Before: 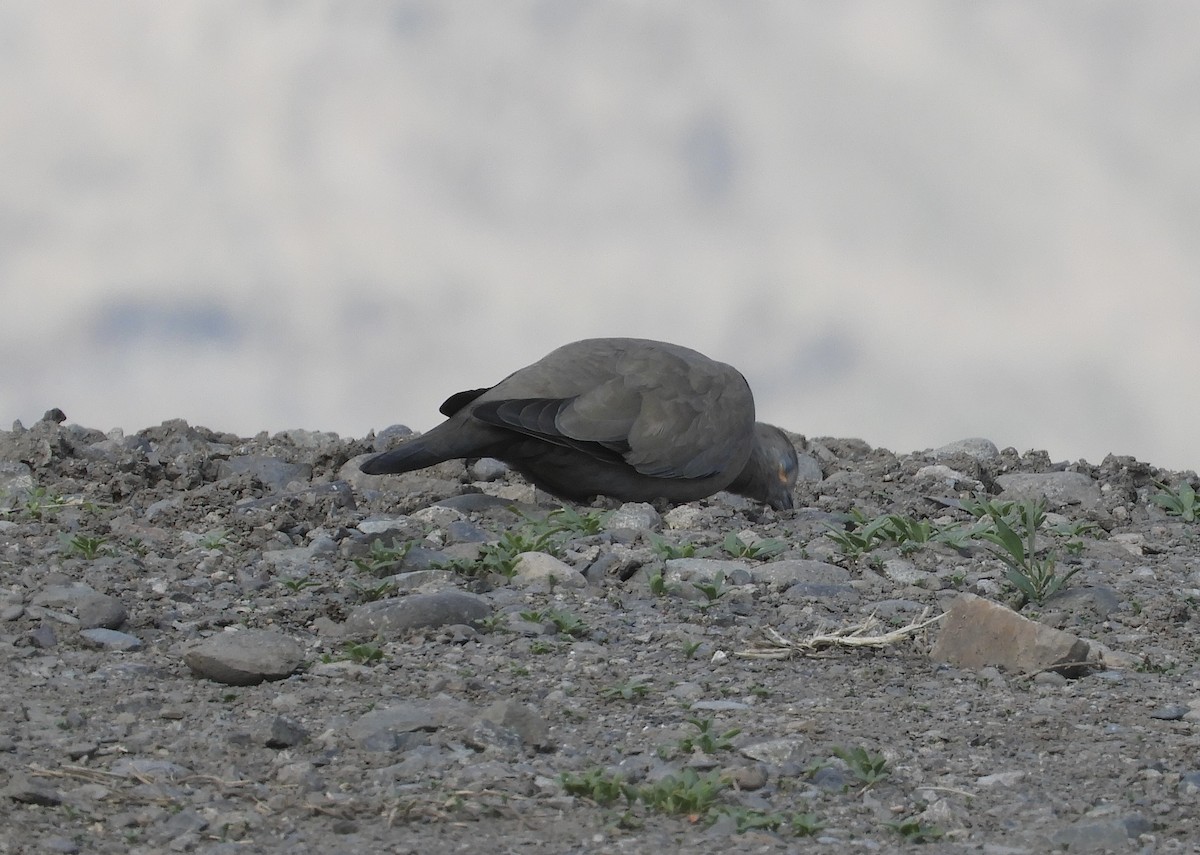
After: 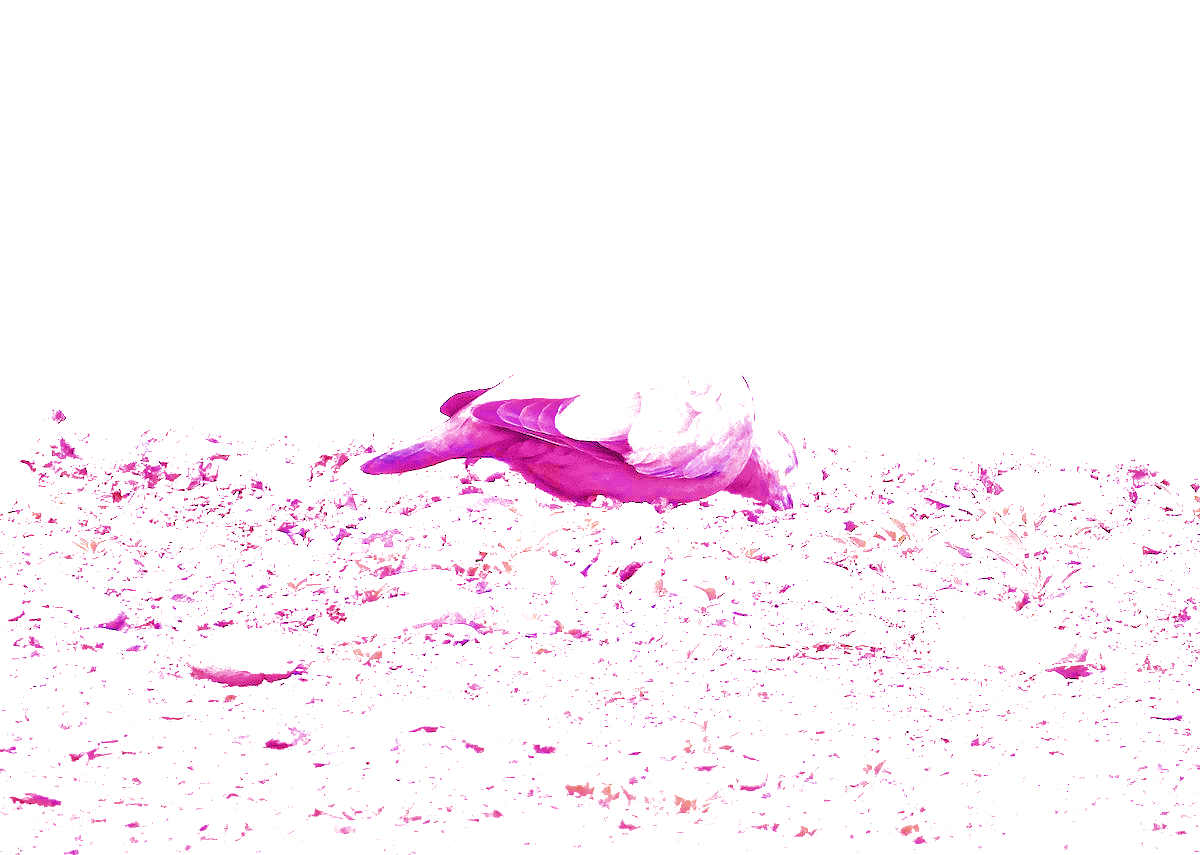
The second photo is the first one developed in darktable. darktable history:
local contrast: detail 150%
color calibration: x 0.372, y 0.386, temperature 4283.97 K
exposure: black level correction 0, exposure 1.388 EV, compensate exposure bias true, compensate highlight preservation false
filmic rgb: black relative exposure -11.35 EV, white relative exposure 3.22 EV, hardness 6.76, color science v6 (2022)
haze removal: compatibility mode true, adaptive false
highlight reconstruction: iterations 1, diameter of reconstruction 64 px
white balance: red 2.229, blue 1.46
velvia: strength 27%
color balance rgb: linear chroma grading › global chroma 42%, perceptual saturation grading › global saturation 42%, perceptual brilliance grading › global brilliance 25%, global vibrance 33%
